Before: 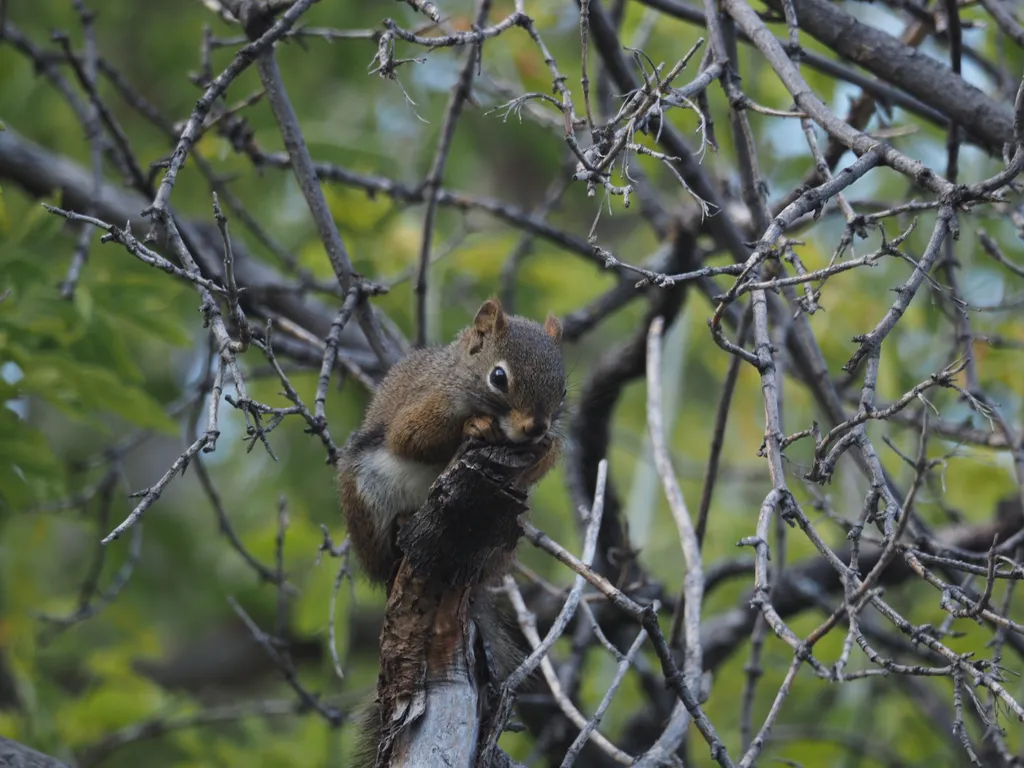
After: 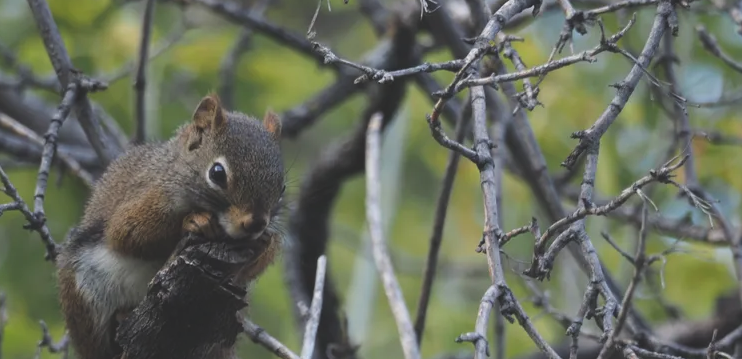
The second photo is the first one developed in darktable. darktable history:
crop and rotate: left 27.511%, top 26.651%, bottom 26.478%
exposure: black level correction -0.016, compensate highlight preservation false
